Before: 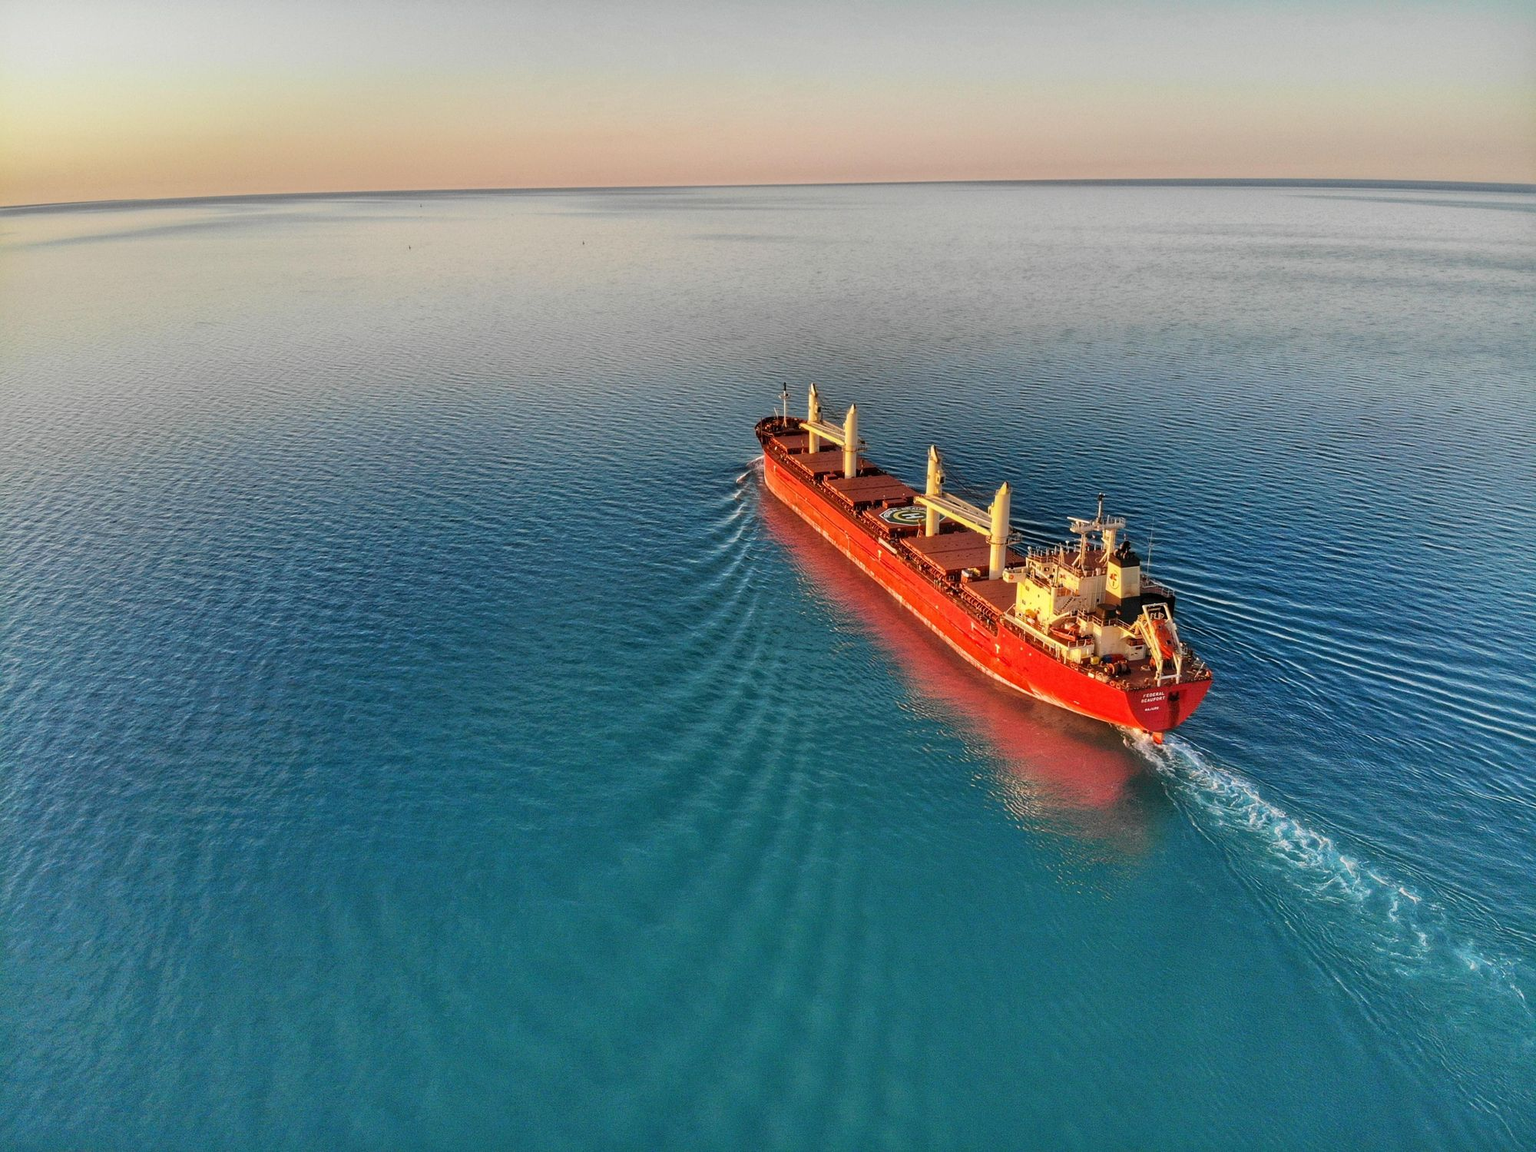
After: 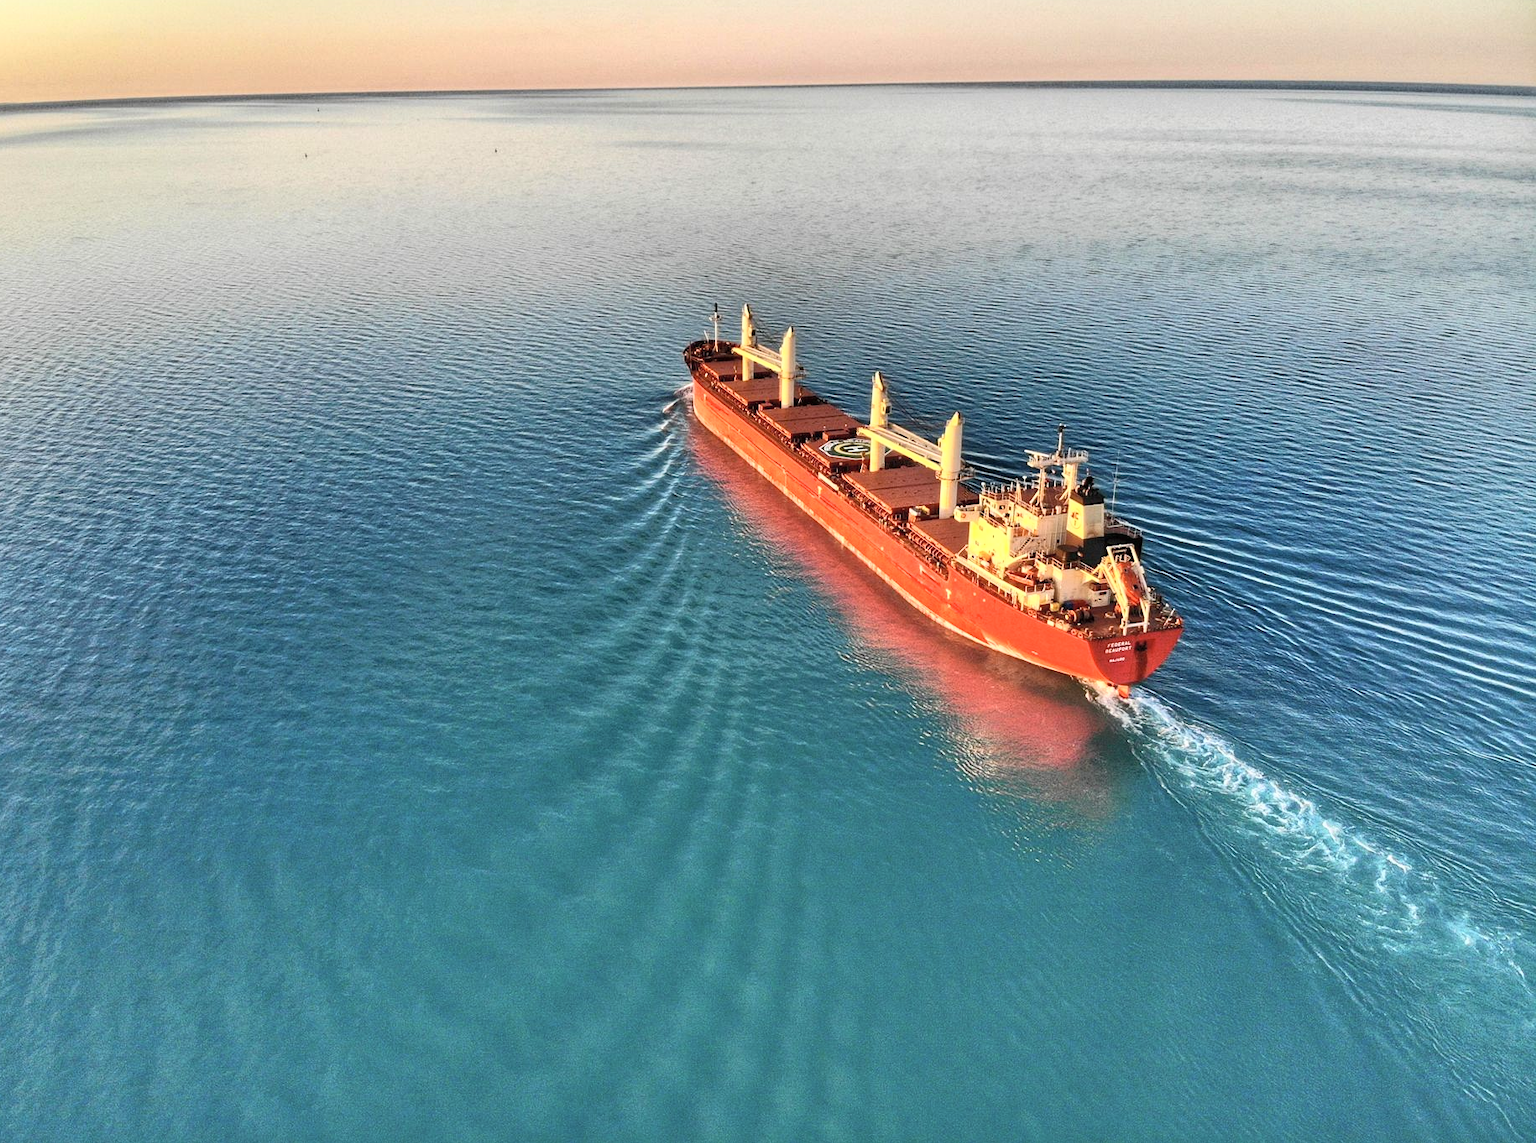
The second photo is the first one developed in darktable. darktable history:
shadows and highlights: shadows 60.75, soften with gaussian
crop and rotate: left 8.472%, top 9.179%
tone curve: curves: ch0 [(0, 0) (0.003, 0.01) (0.011, 0.017) (0.025, 0.035) (0.044, 0.068) (0.069, 0.109) (0.1, 0.144) (0.136, 0.185) (0.177, 0.231) (0.224, 0.279) (0.277, 0.346) (0.335, 0.42) (0.399, 0.5) (0.468, 0.603) (0.543, 0.712) (0.623, 0.808) (0.709, 0.883) (0.801, 0.957) (0.898, 0.993) (1, 1)], color space Lab, independent channels, preserve colors none
